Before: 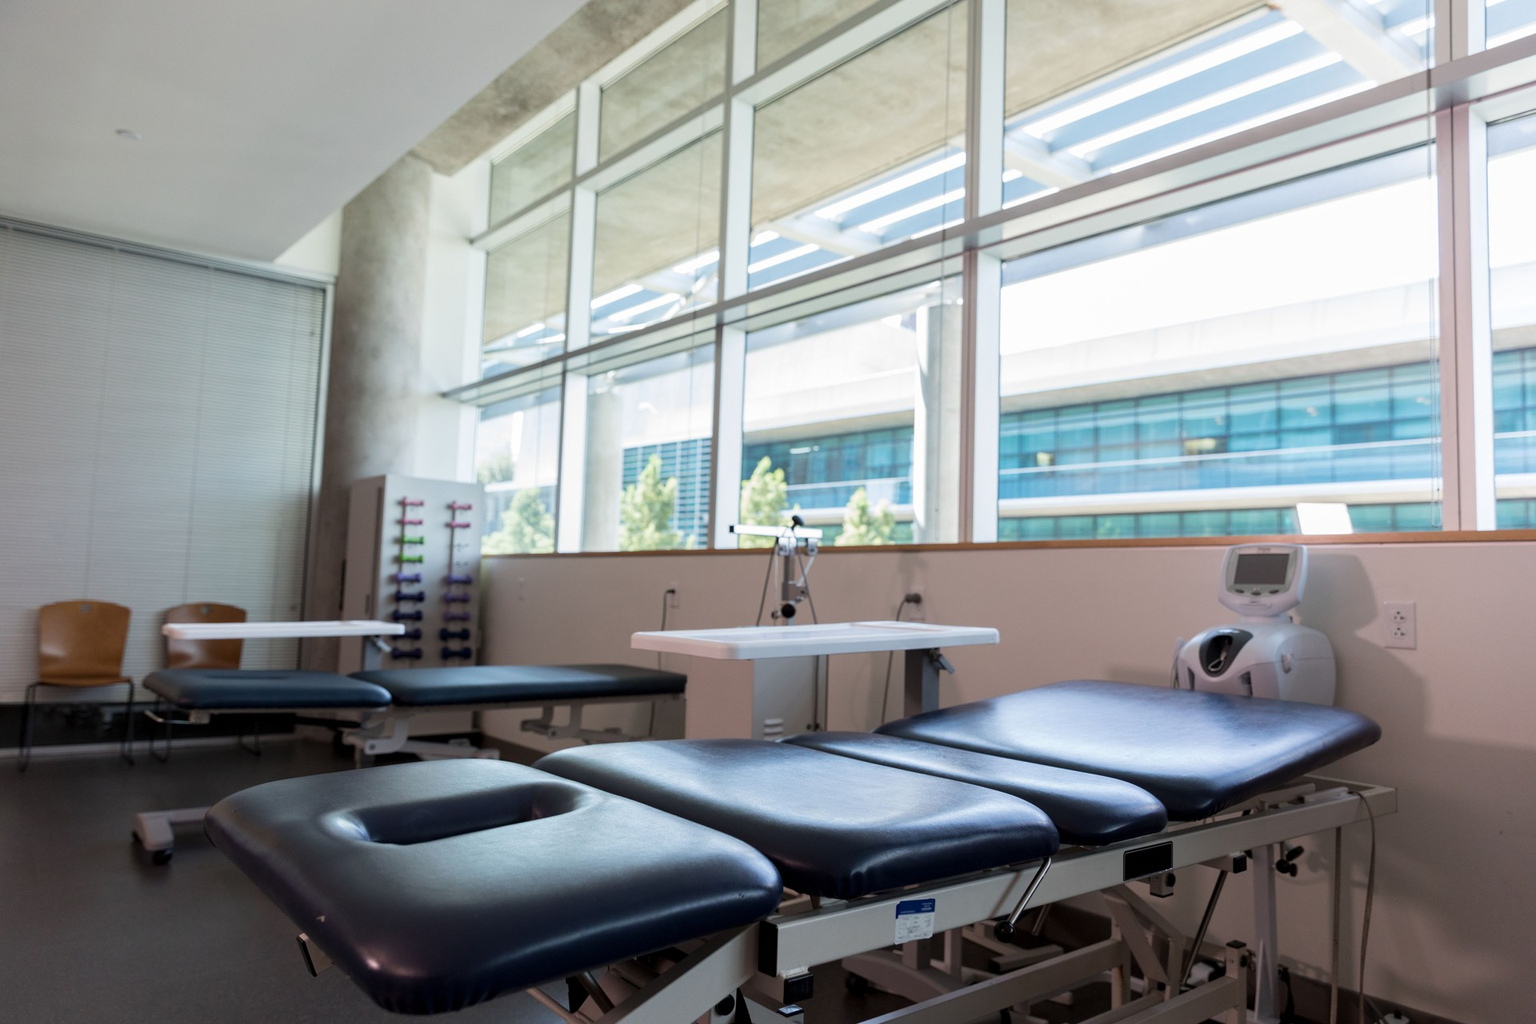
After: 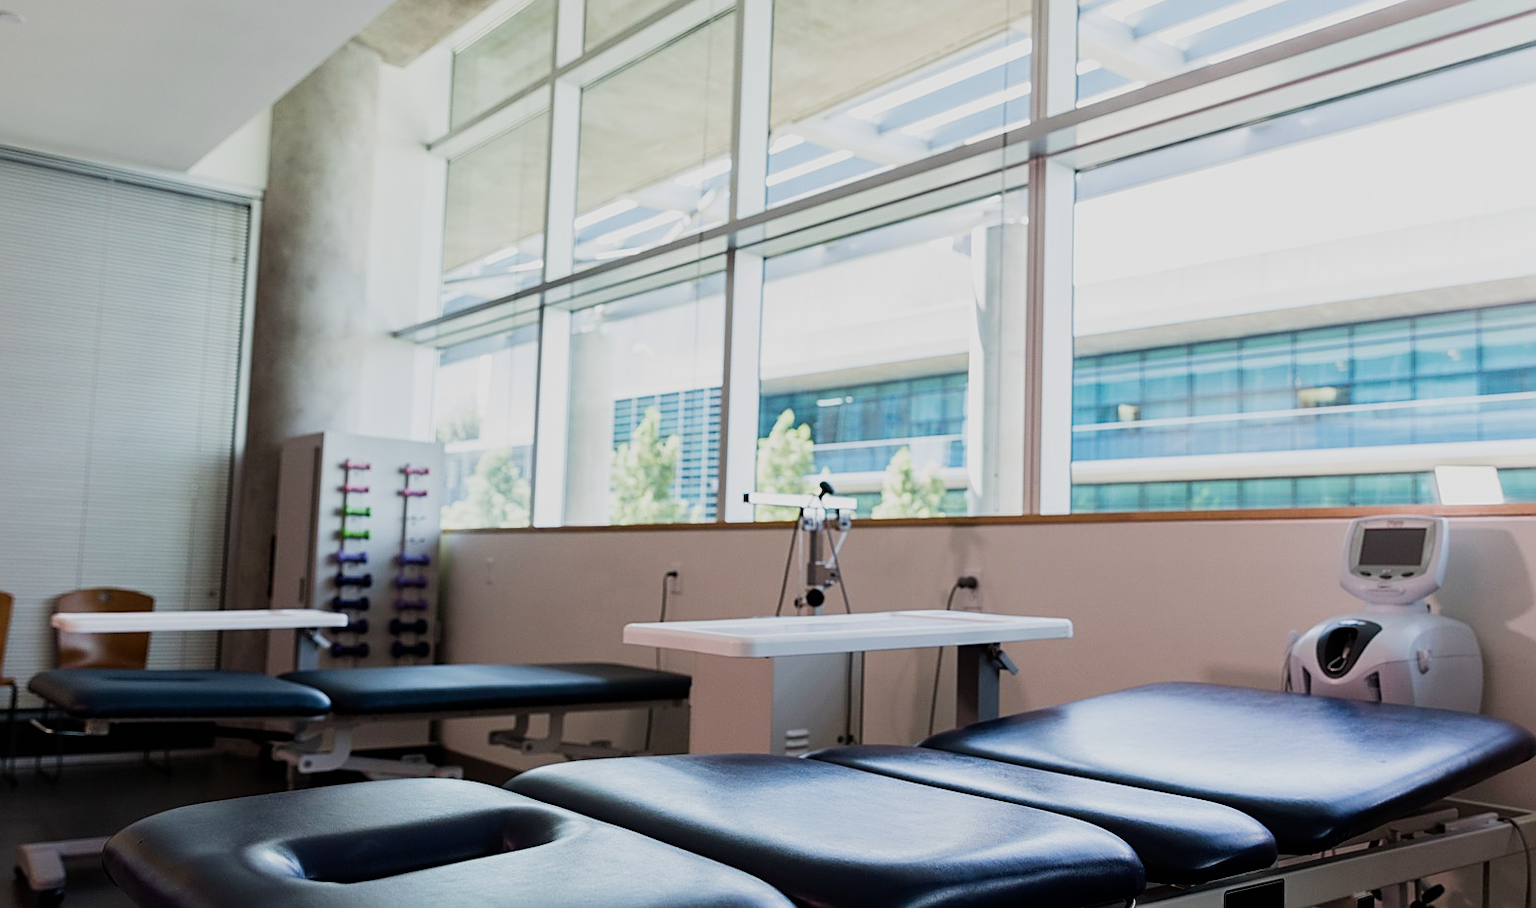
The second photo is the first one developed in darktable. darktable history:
crop: left 7.856%, top 11.836%, right 10.12%, bottom 15.387%
sharpen: on, module defaults
sigmoid: on, module defaults
tone equalizer: on, module defaults
